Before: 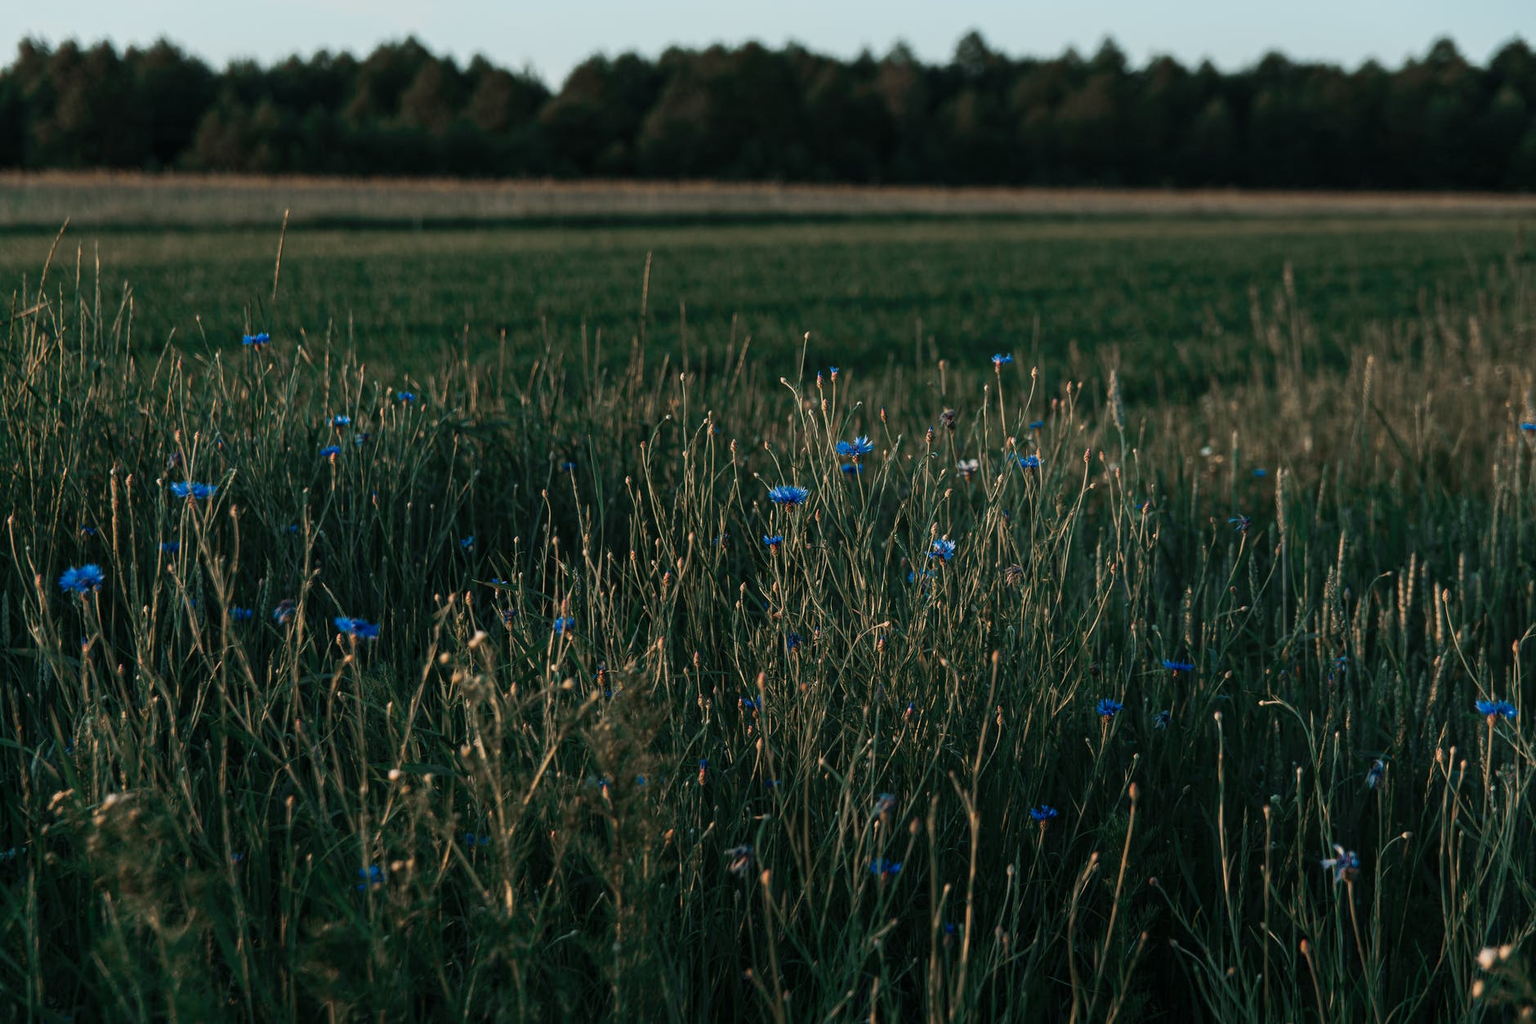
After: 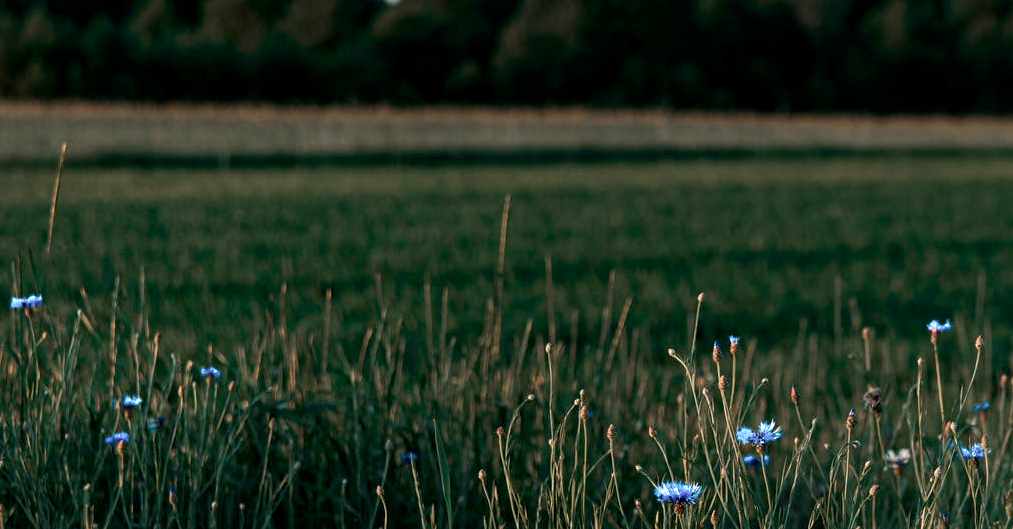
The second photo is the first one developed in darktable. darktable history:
color zones: curves: ch0 [(0.203, 0.433) (0.607, 0.517) (0.697, 0.696) (0.705, 0.897)]
exposure: black level correction 0.005, exposure 0.286 EV, compensate highlight preservation false
crop: left 15.306%, top 9.065%, right 30.789%, bottom 48.638%
